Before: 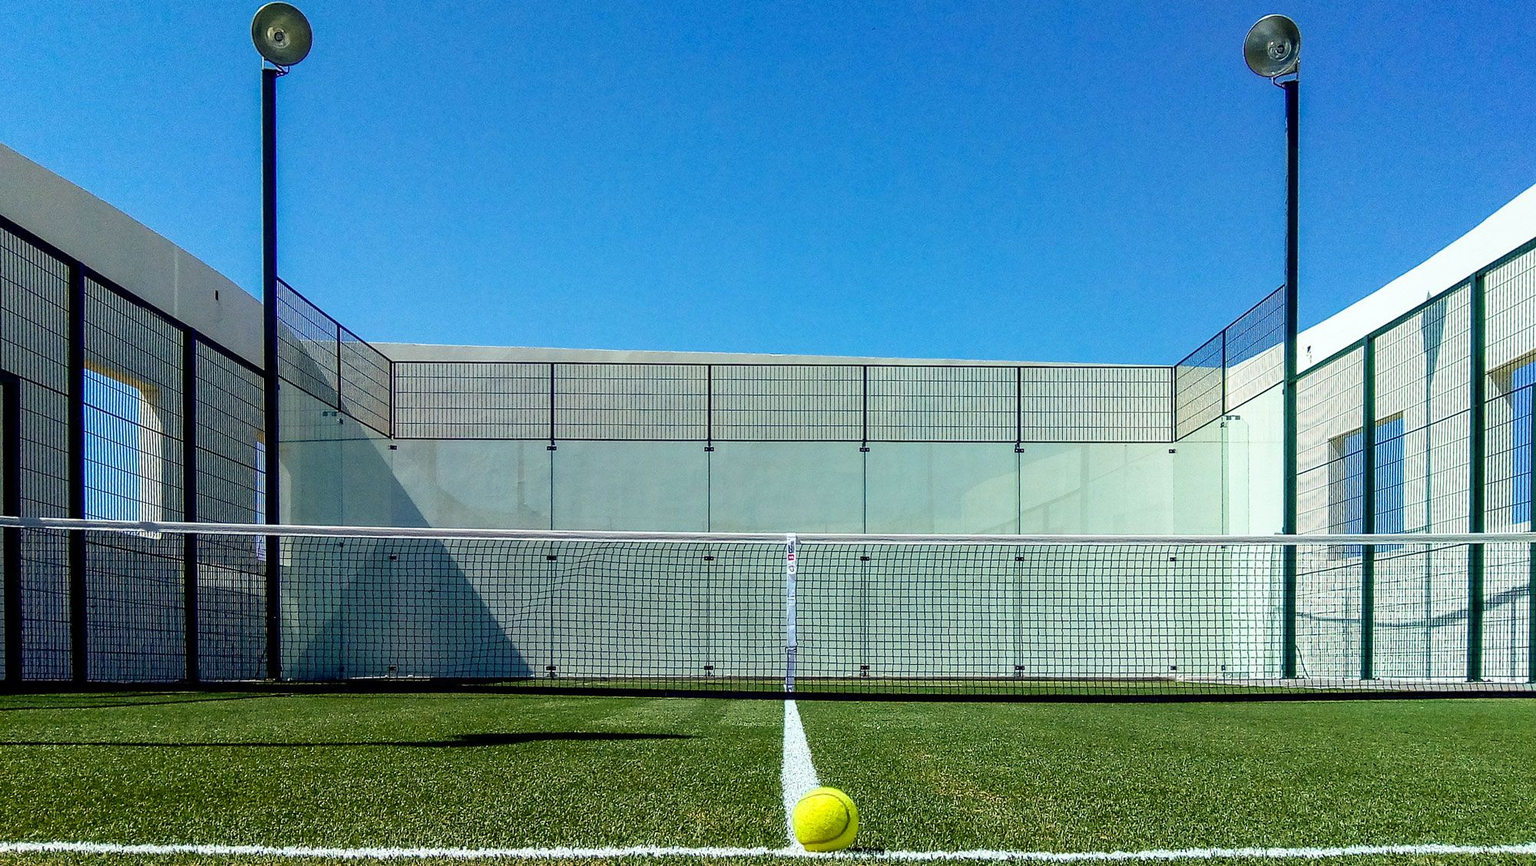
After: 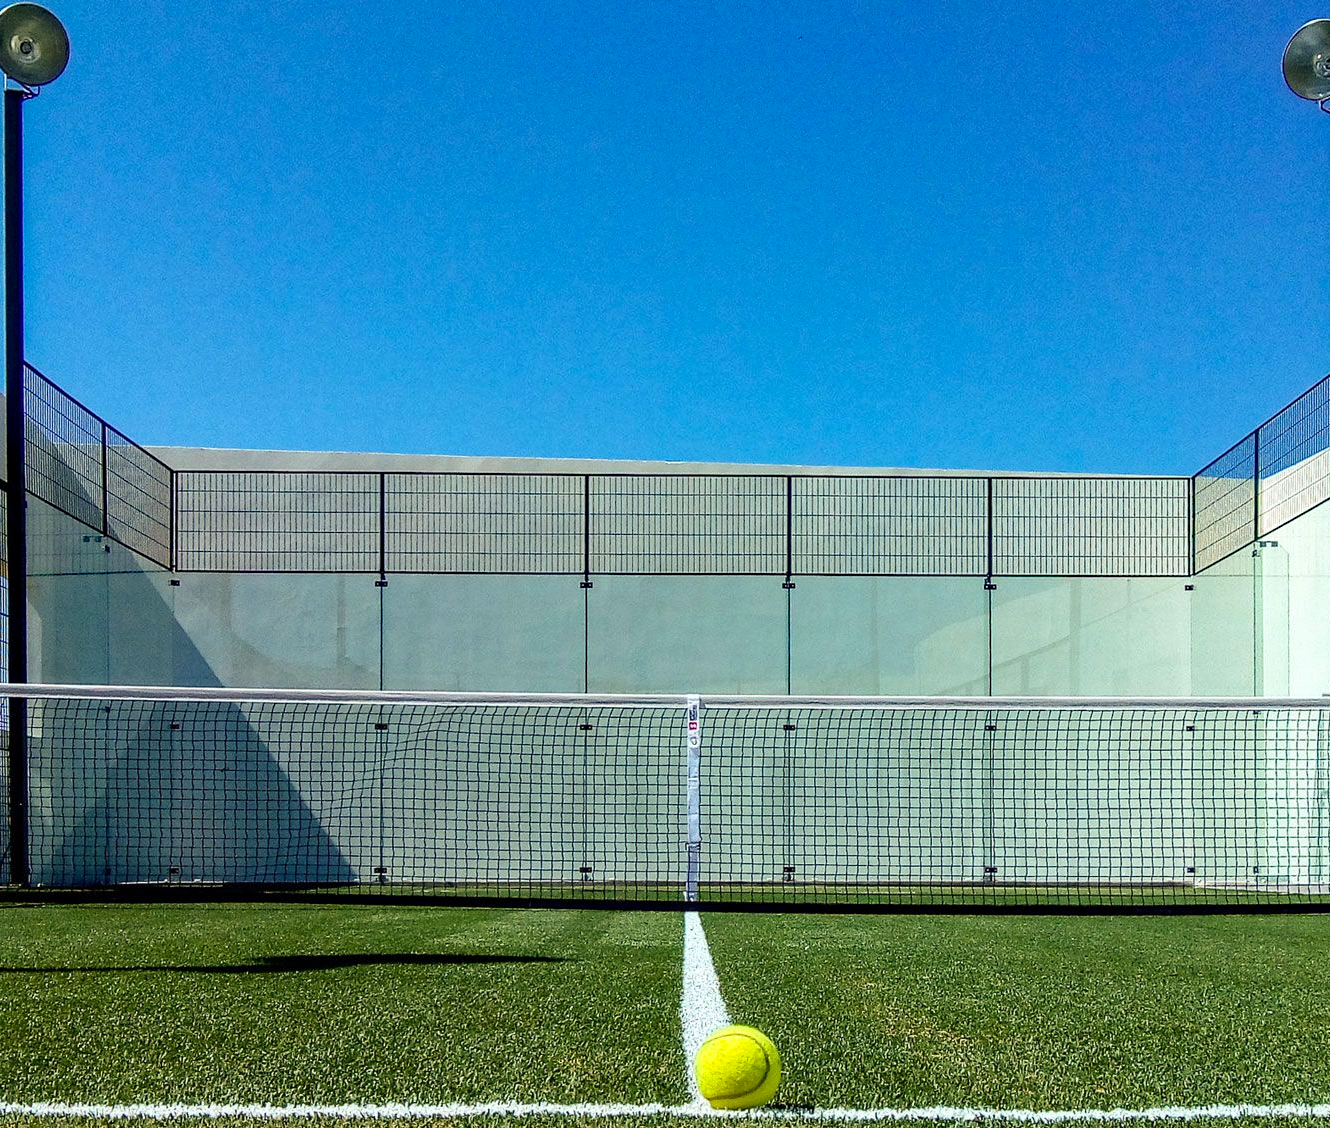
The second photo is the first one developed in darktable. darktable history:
crop: left 16.899%, right 16.556%
haze removal: compatibility mode true, adaptive false
